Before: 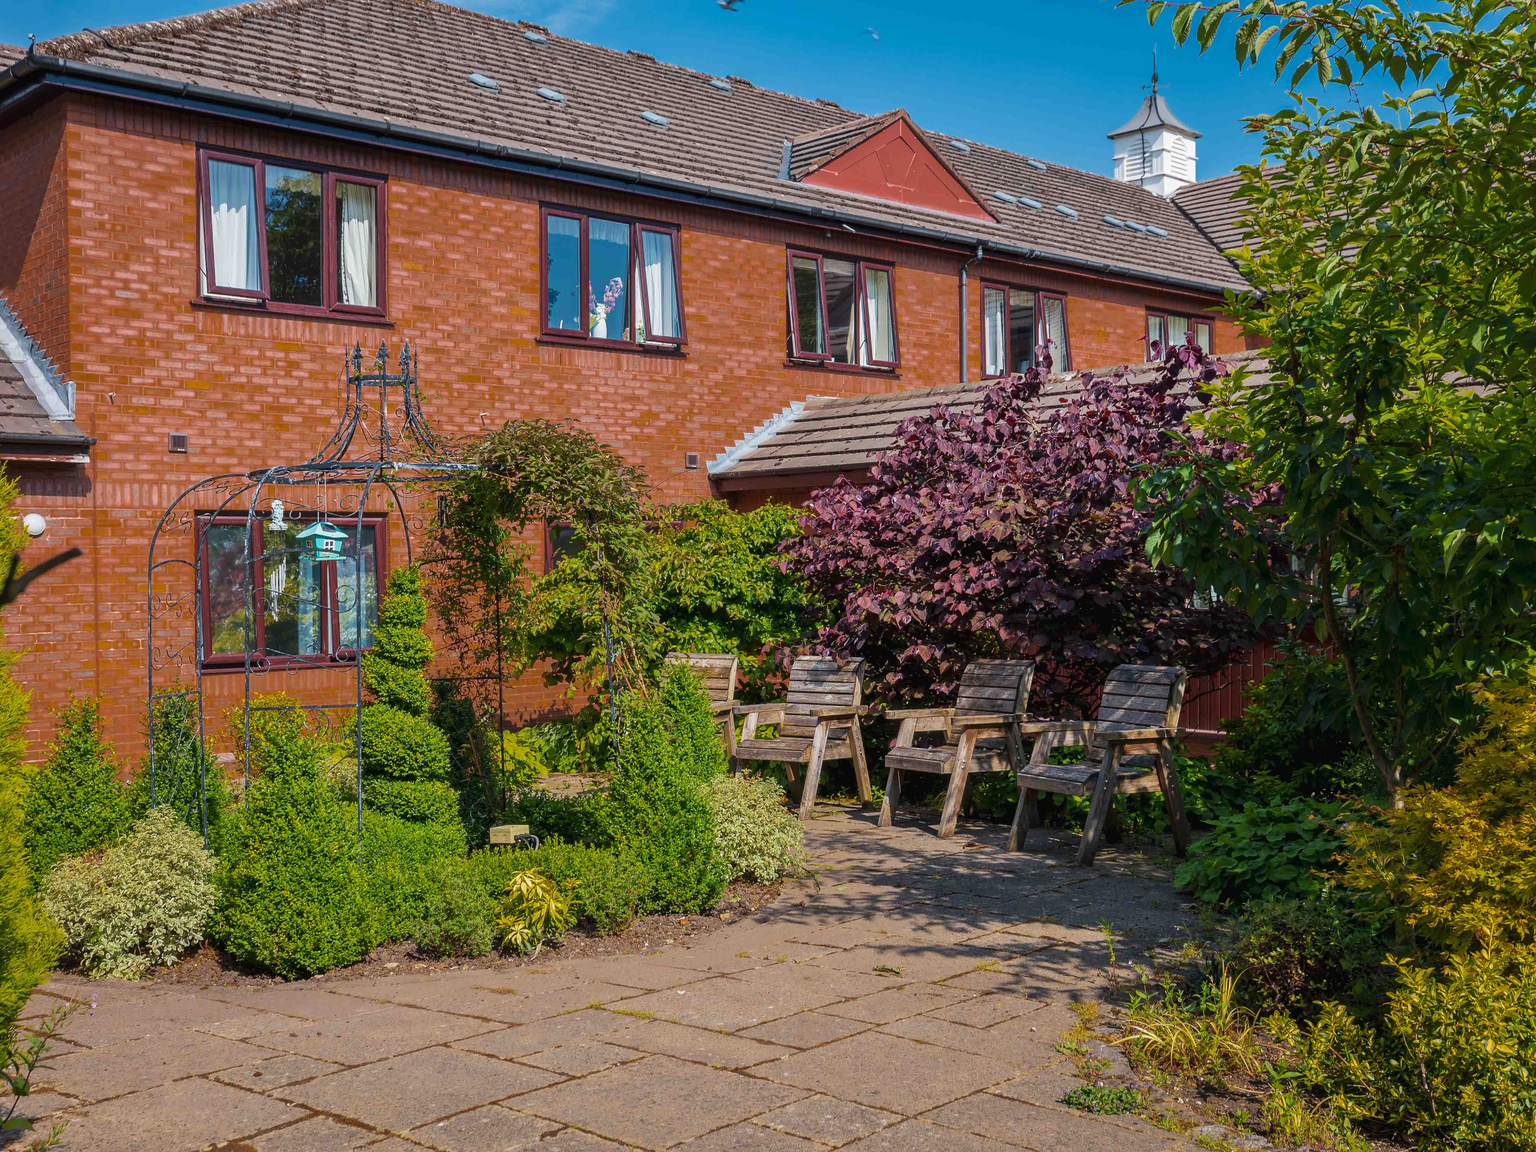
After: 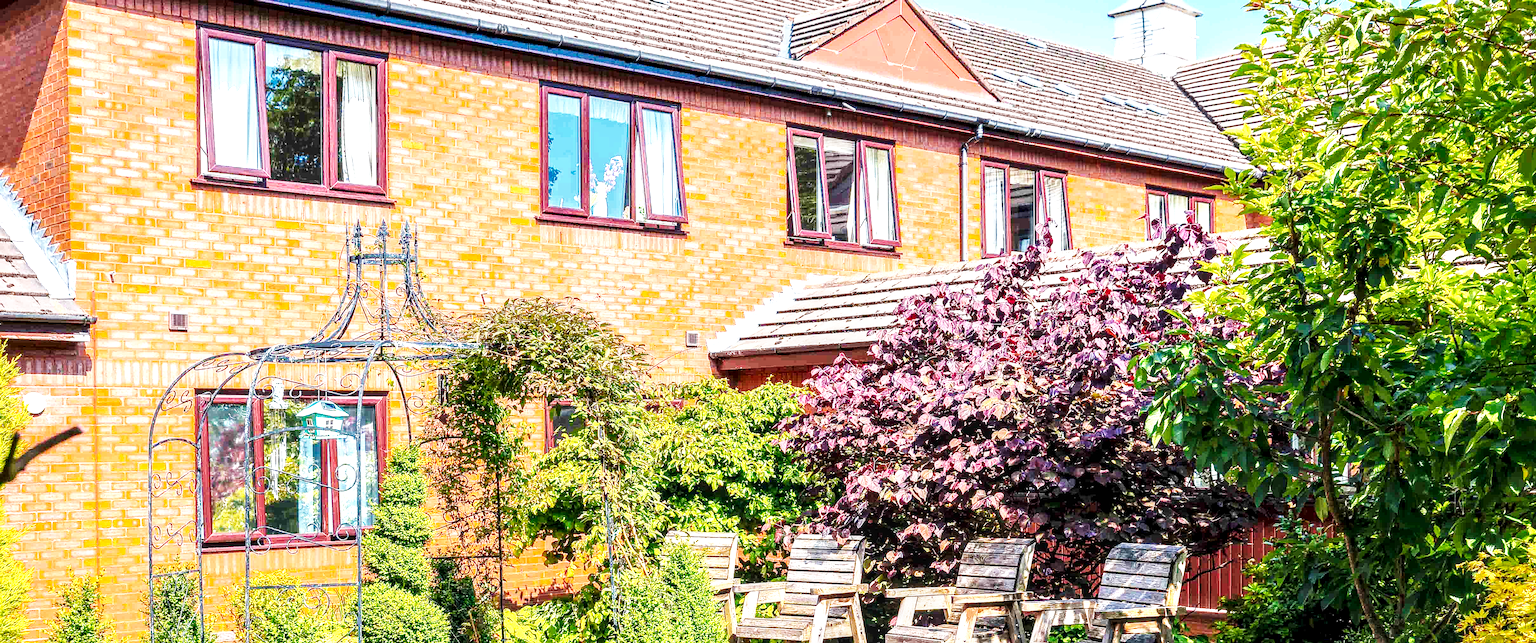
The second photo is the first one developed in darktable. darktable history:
base curve: curves: ch0 [(0, 0) (0.007, 0.004) (0.027, 0.03) (0.046, 0.07) (0.207, 0.54) (0.442, 0.872) (0.673, 0.972) (1, 1)], preserve colors none
sharpen: on, module defaults
exposure: black level correction 0, exposure 1.194 EV, compensate highlight preservation false
crop and rotate: top 10.585%, bottom 33.566%
local contrast: highlights 58%, detail 146%
